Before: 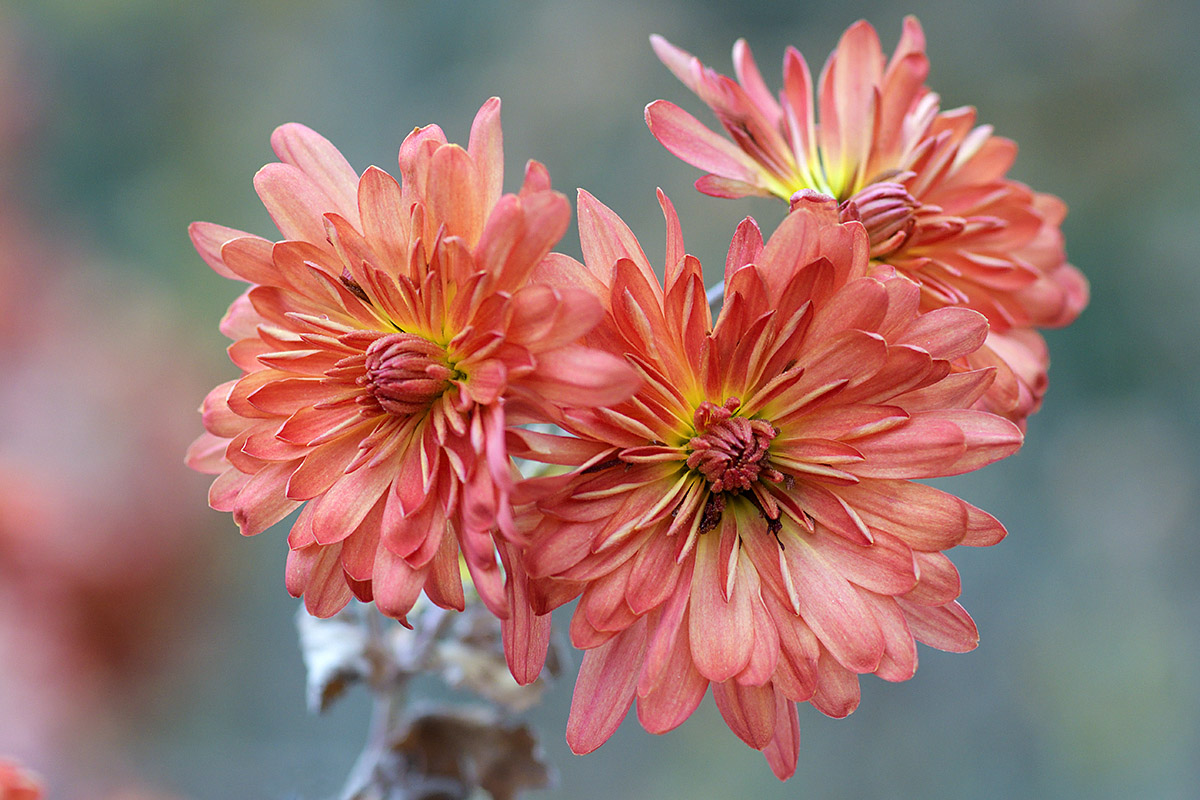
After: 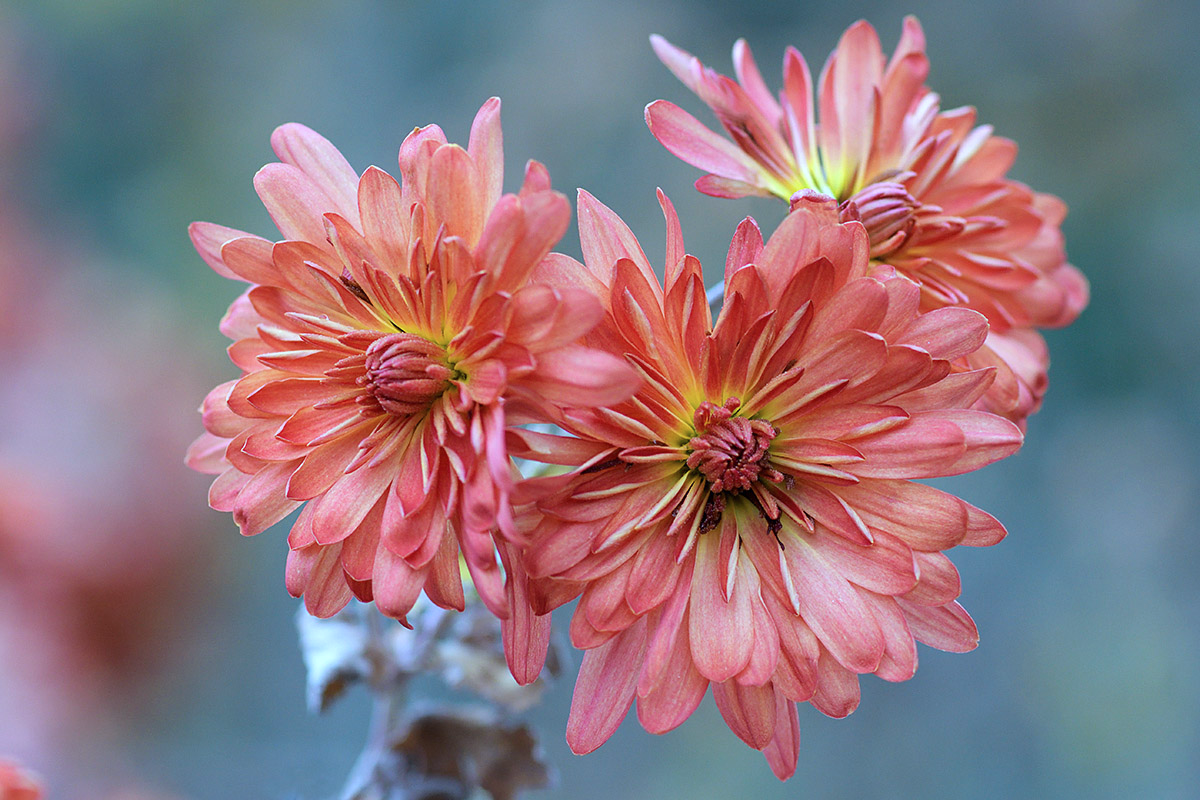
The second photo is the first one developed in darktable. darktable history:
color calibration: gray › normalize channels true, illuminant as shot in camera, x 0.378, y 0.381, temperature 4097.68 K, gamut compression 0.015
